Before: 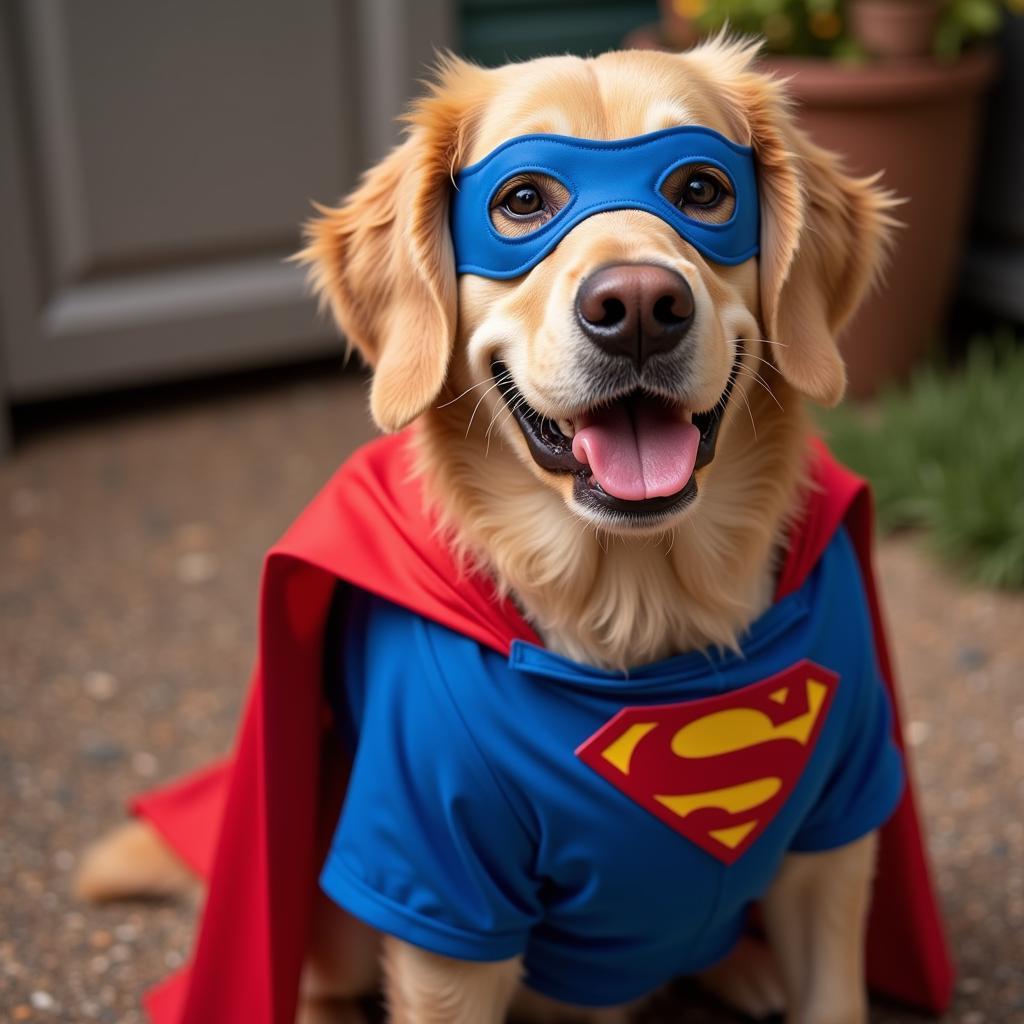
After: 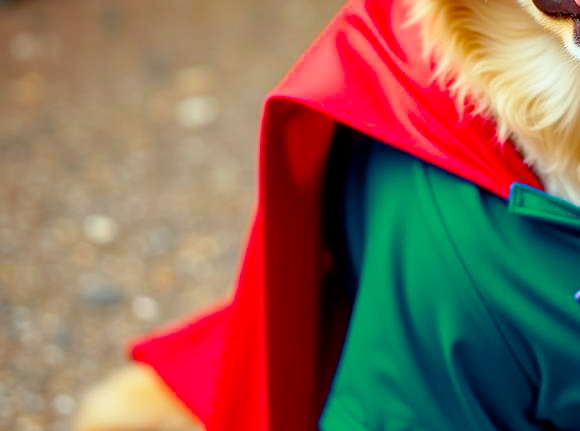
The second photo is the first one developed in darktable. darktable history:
base curve: curves: ch0 [(0, 0) (0.005, 0.002) (0.15, 0.3) (0.4, 0.7) (0.75, 0.95) (1, 1)], preserve colors none
color balance rgb: highlights gain › chroma 4.128%, highlights gain › hue 198.68°, perceptual saturation grading › global saturation 39.17%, global vibrance -24.735%
contrast equalizer: y [[0.5, 0.5, 0.472, 0.5, 0.5, 0.5], [0.5 ×6], [0.5 ×6], [0 ×6], [0 ×6]]
color zones: curves: ch0 [(0.254, 0.492) (0.724, 0.62)]; ch1 [(0.25, 0.528) (0.719, 0.796)]; ch2 [(0, 0.472) (0.25, 0.5) (0.73, 0.184)]
crop: top 44.539%, right 43.299%, bottom 13.316%
local contrast: mode bilateral grid, contrast 20, coarseness 50, detail 119%, midtone range 0.2
